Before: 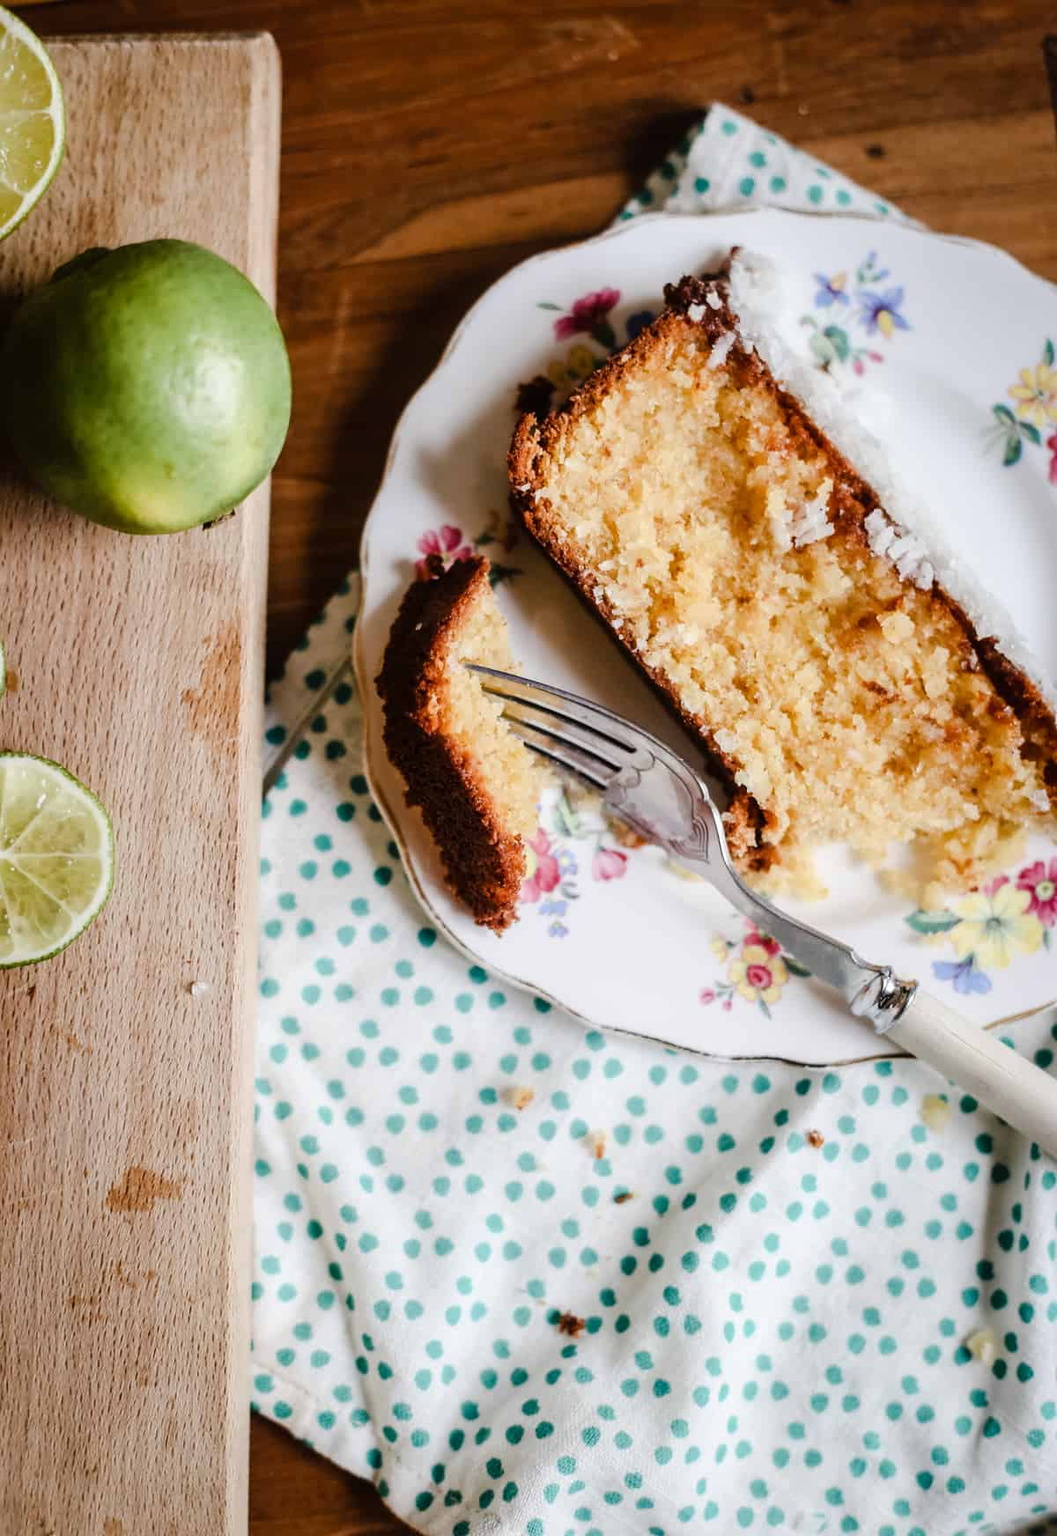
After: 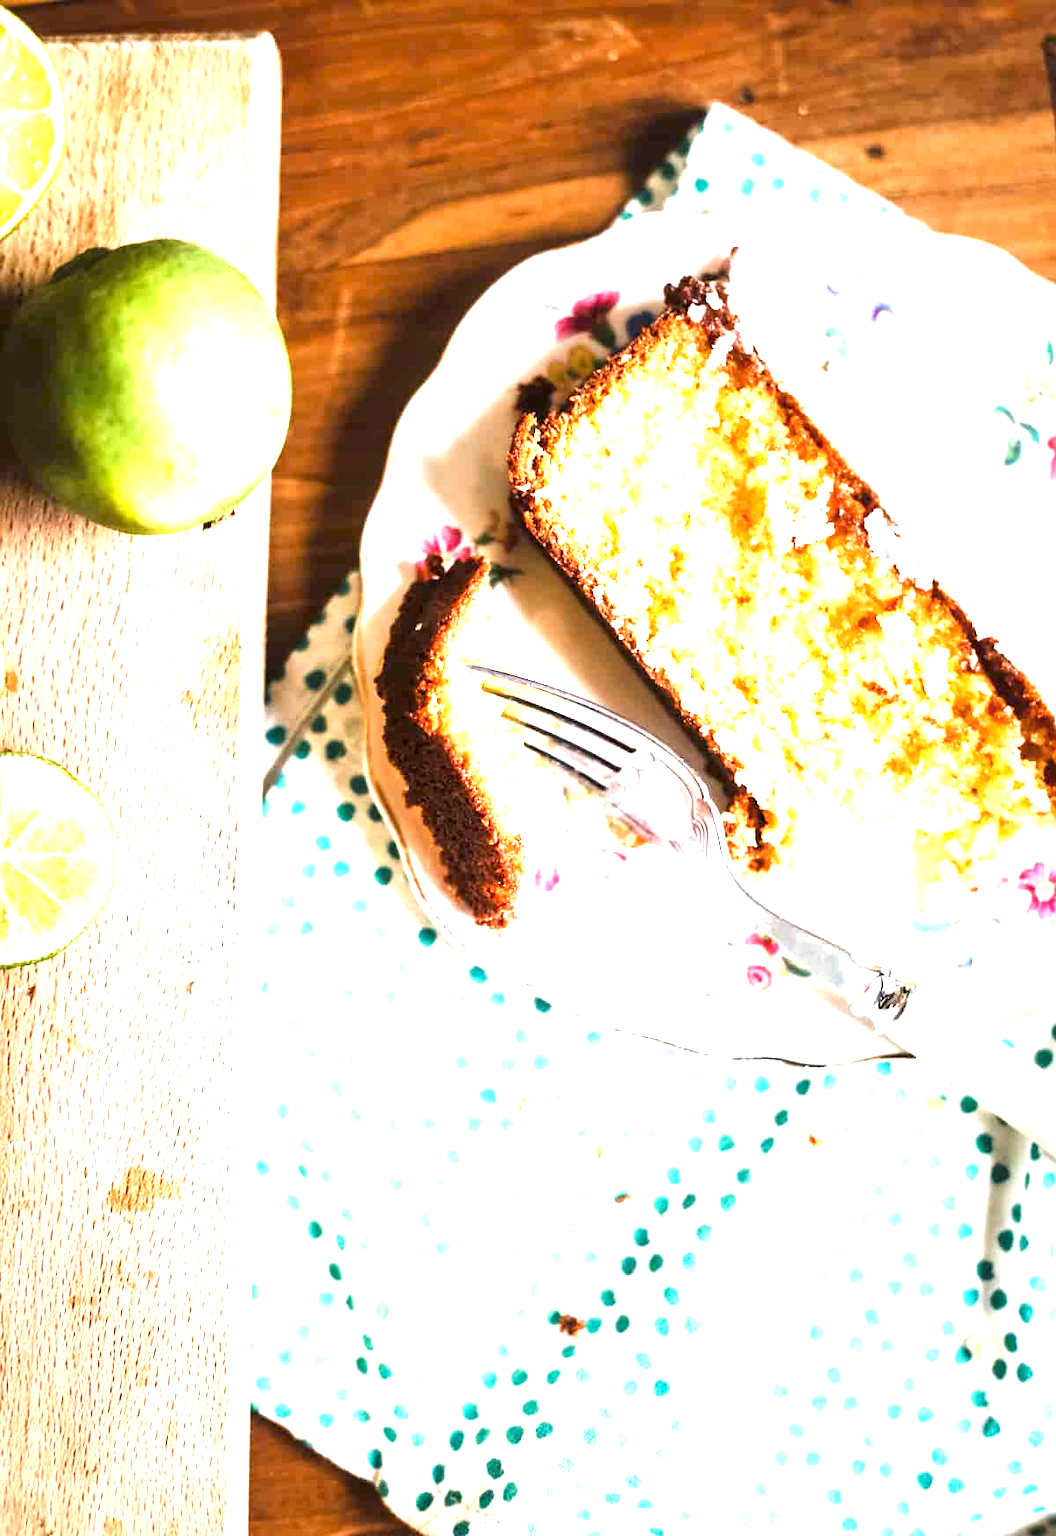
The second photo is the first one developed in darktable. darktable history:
exposure: exposure 2.183 EV, compensate highlight preservation false
